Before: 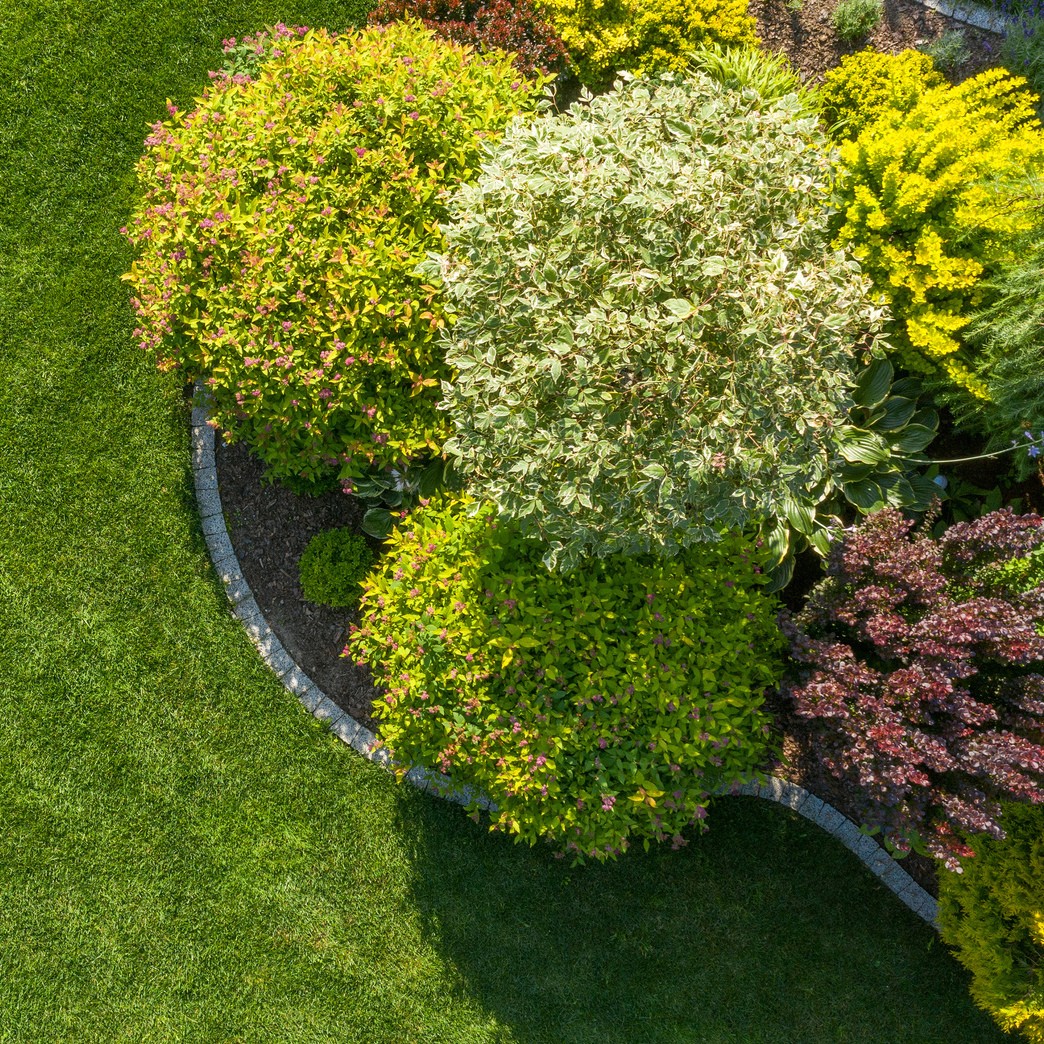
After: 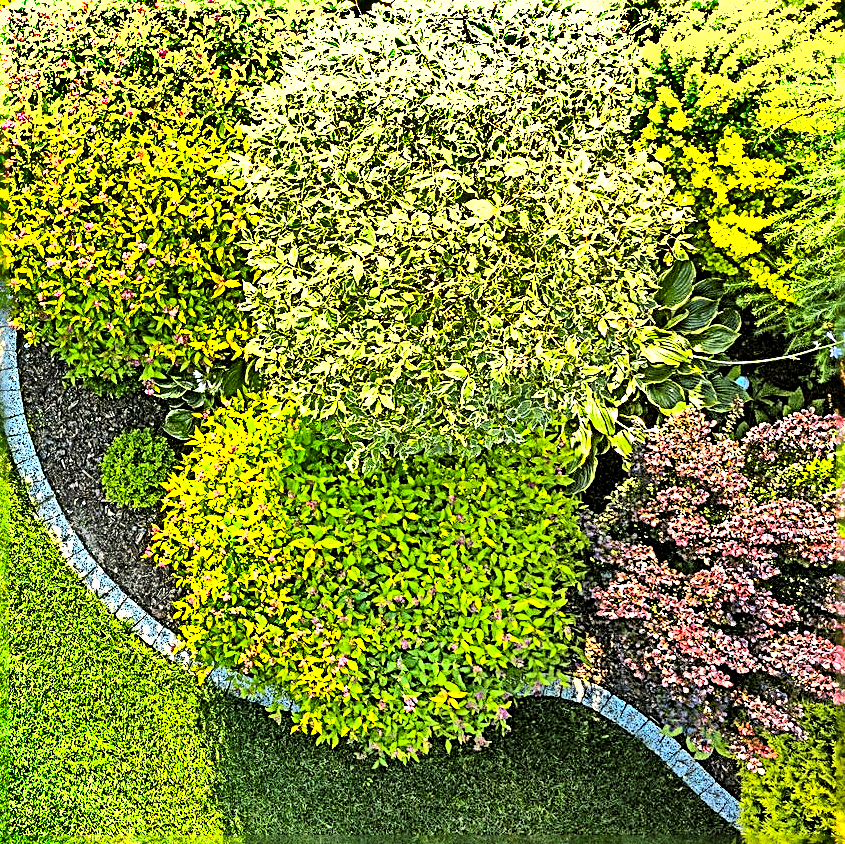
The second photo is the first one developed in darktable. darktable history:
crop: left 19.03%, top 9.543%, right 0.001%, bottom 9.608%
shadows and highlights: shadows 20.78, highlights -82.99, soften with gaussian
contrast brightness saturation: contrast 0.238, brightness 0.253, saturation 0.39
exposure: black level correction 0, exposure 1.758 EV, compensate highlight preservation false
tone curve: curves: ch0 [(0, 0.01) (0.052, 0.045) (0.136, 0.133) (0.29, 0.332) (0.453, 0.531) (0.676, 0.751) (0.89, 0.919) (1, 1)]; ch1 [(0, 0) (0.094, 0.081) (0.285, 0.299) (0.385, 0.403) (0.446, 0.443) (0.502, 0.5) (0.544, 0.552) (0.589, 0.612) (0.722, 0.728) (1, 1)]; ch2 [(0, 0) (0.257, 0.217) (0.43, 0.421) (0.498, 0.507) (0.531, 0.544) (0.56, 0.579) (0.625, 0.642) (1, 1)], color space Lab, independent channels, preserve colors none
levels: levels [0.116, 0.574, 1]
sharpen: radius 3.21, amount 1.718
